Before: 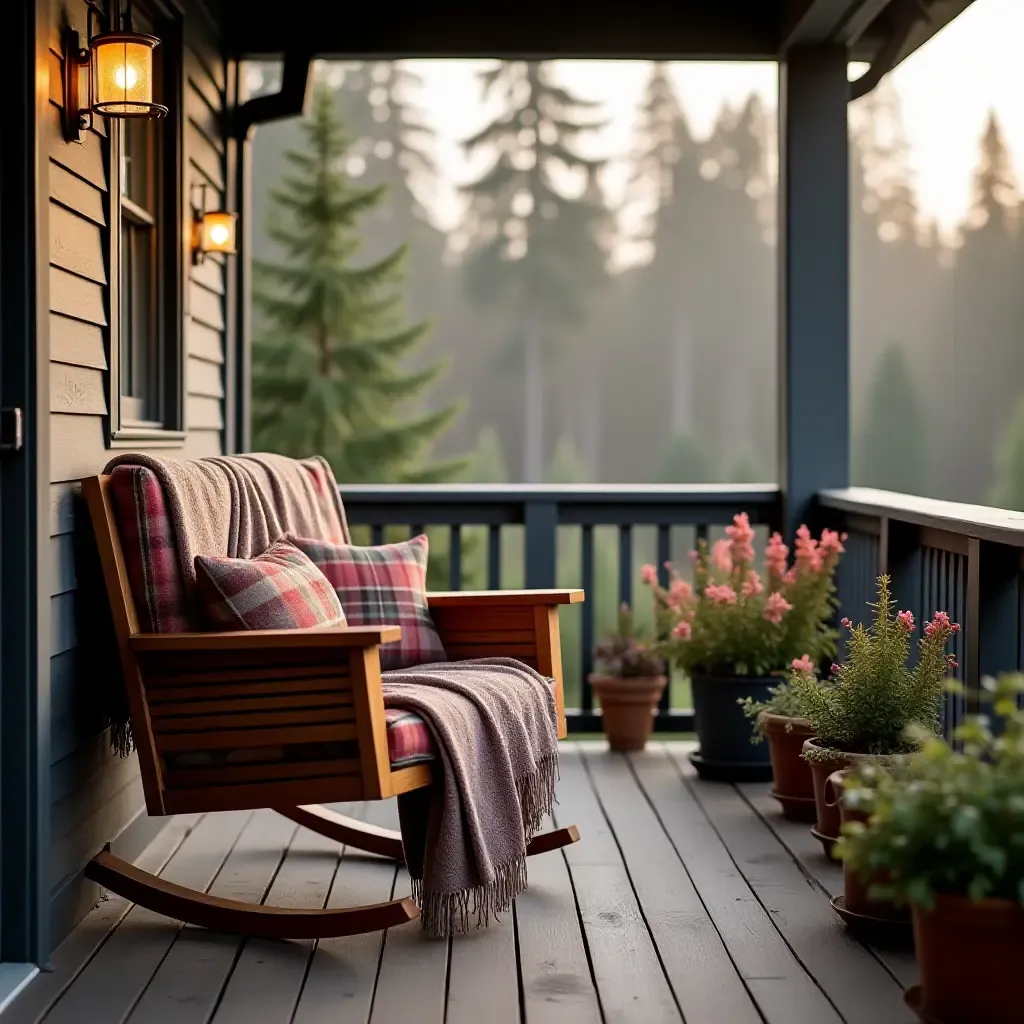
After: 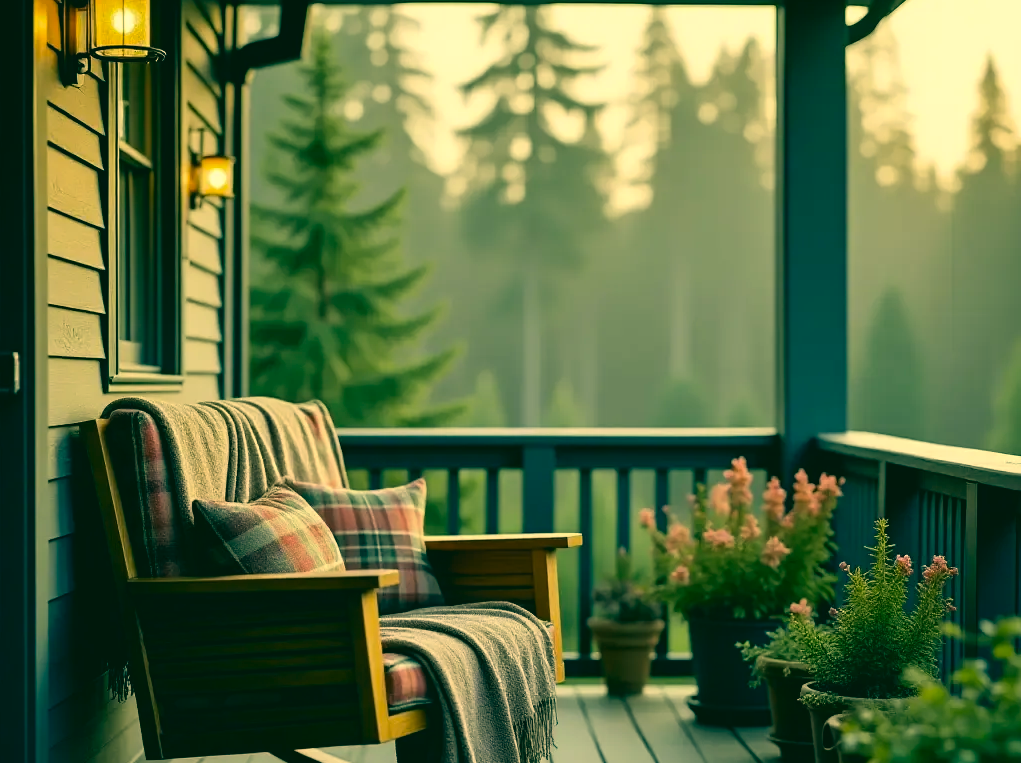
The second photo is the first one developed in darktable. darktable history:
crop: left 0.221%, top 5.536%, bottom 19.901%
color correction: highlights a* 2.27, highlights b* 34.5, shadows a* -36.73, shadows b* -5.48
